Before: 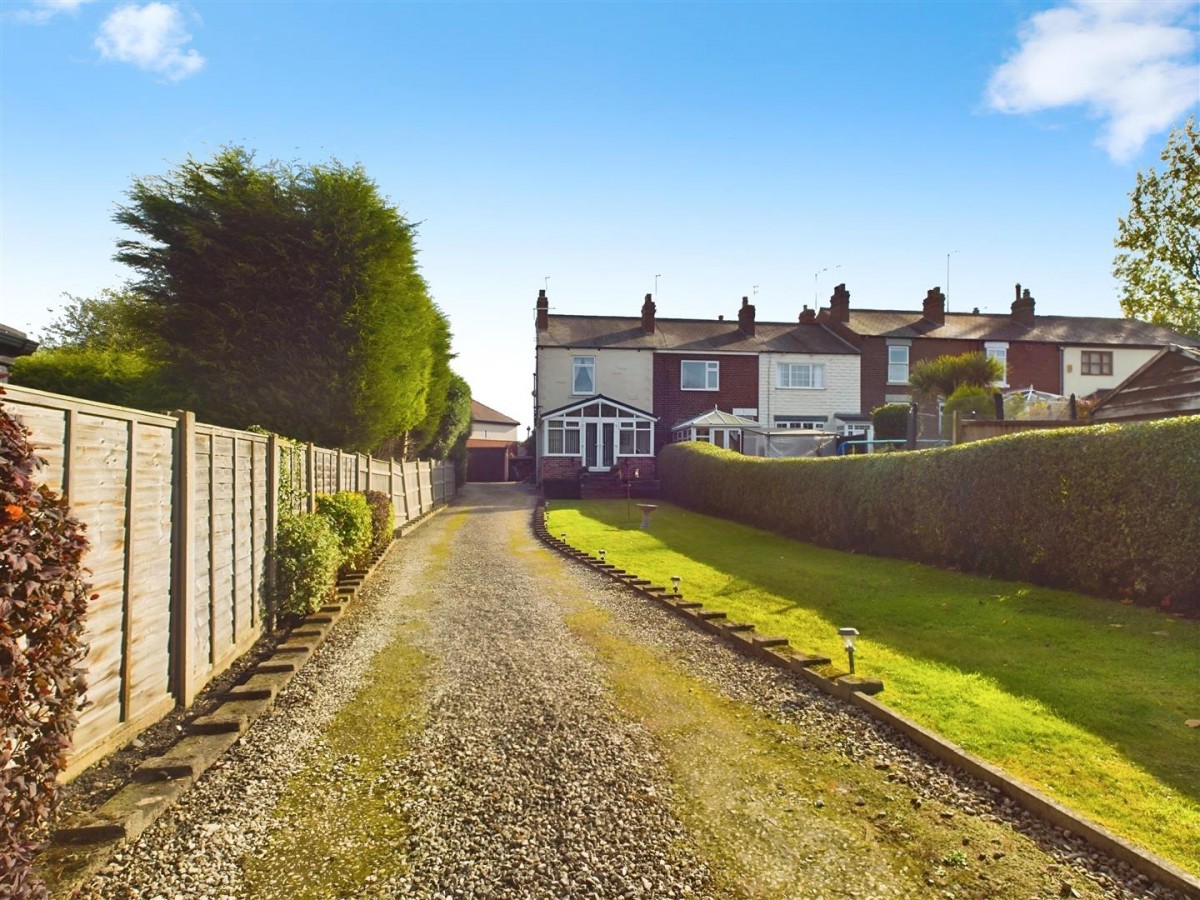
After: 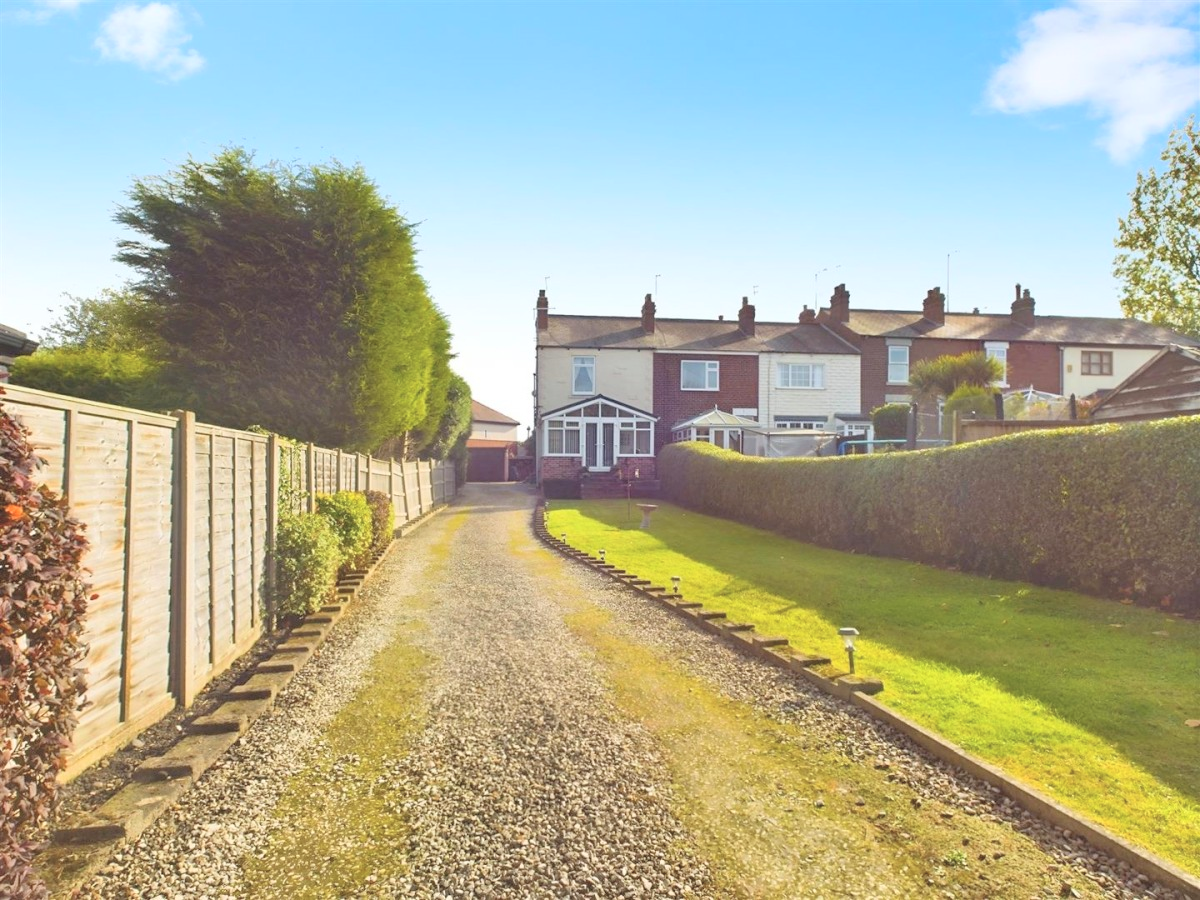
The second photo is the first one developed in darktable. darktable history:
contrast brightness saturation: brightness 0.28
